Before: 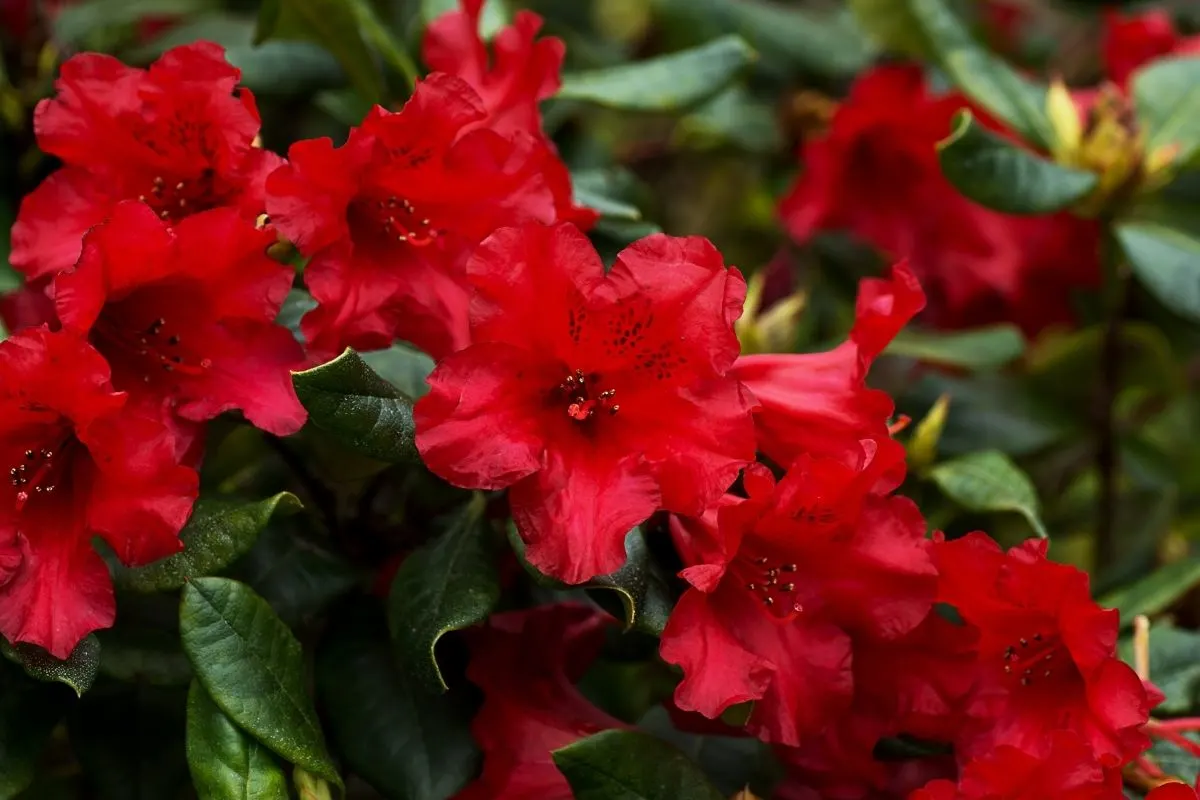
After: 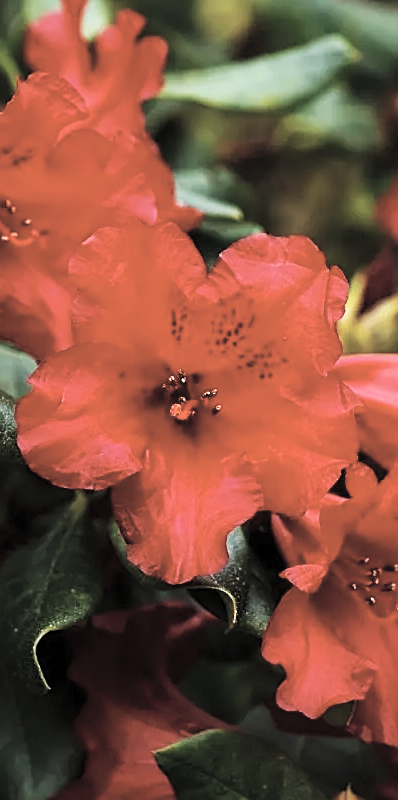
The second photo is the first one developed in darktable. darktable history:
crop: left 33.193%, right 33.584%
contrast brightness saturation: brightness 0.185, saturation -0.506
color balance rgb: perceptual saturation grading › global saturation 31.074%, global vibrance 14.416%
sharpen: on, module defaults
base curve: curves: ch0 [(0, 0) (0.032, 0.025) (0.121, 0.166) (0.206, 0.329) (0.605, 0.79) (1, 1)], preserve colors none
